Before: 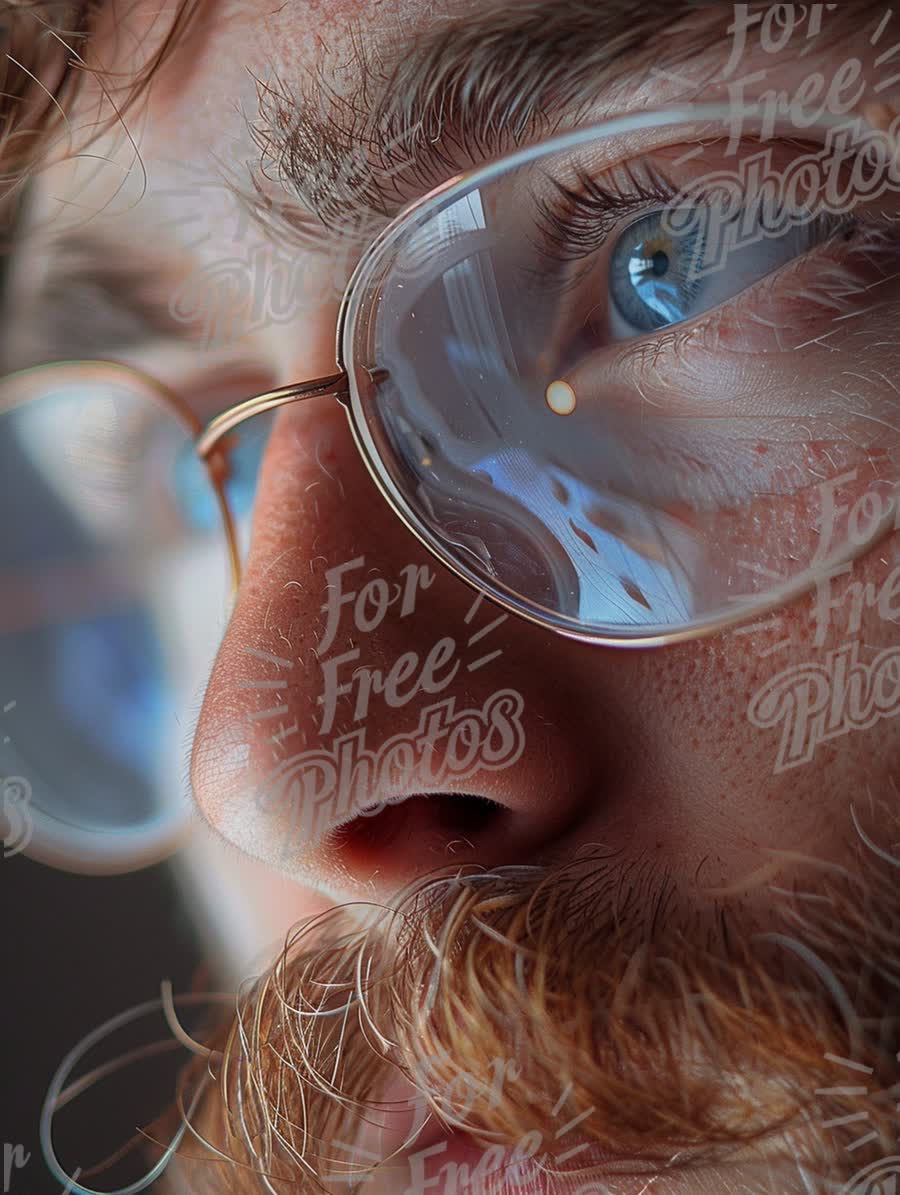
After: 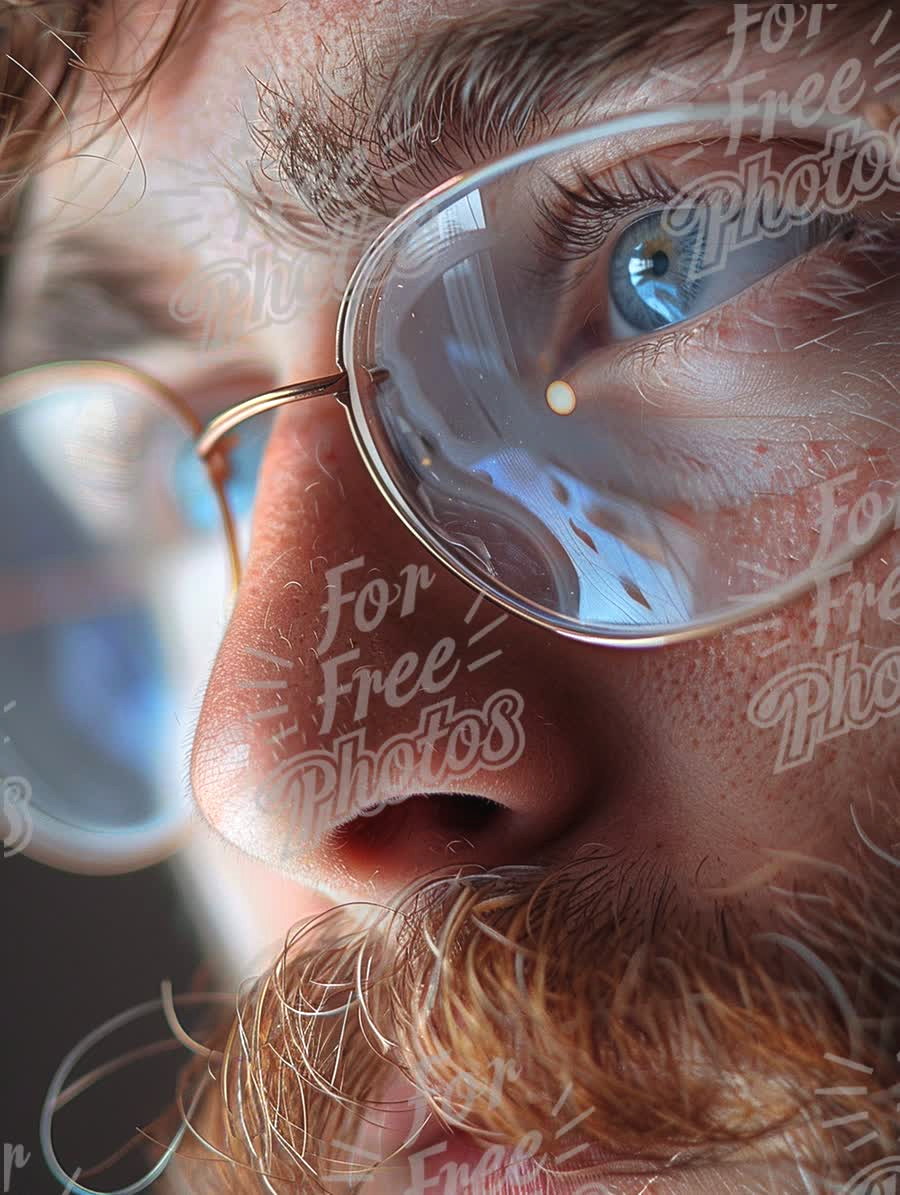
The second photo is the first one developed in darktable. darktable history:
levels: levels [0, 0.51, 1]
exposure: black level correction -0.002, exposure 0.54 EV, compensate highlight preservation false
